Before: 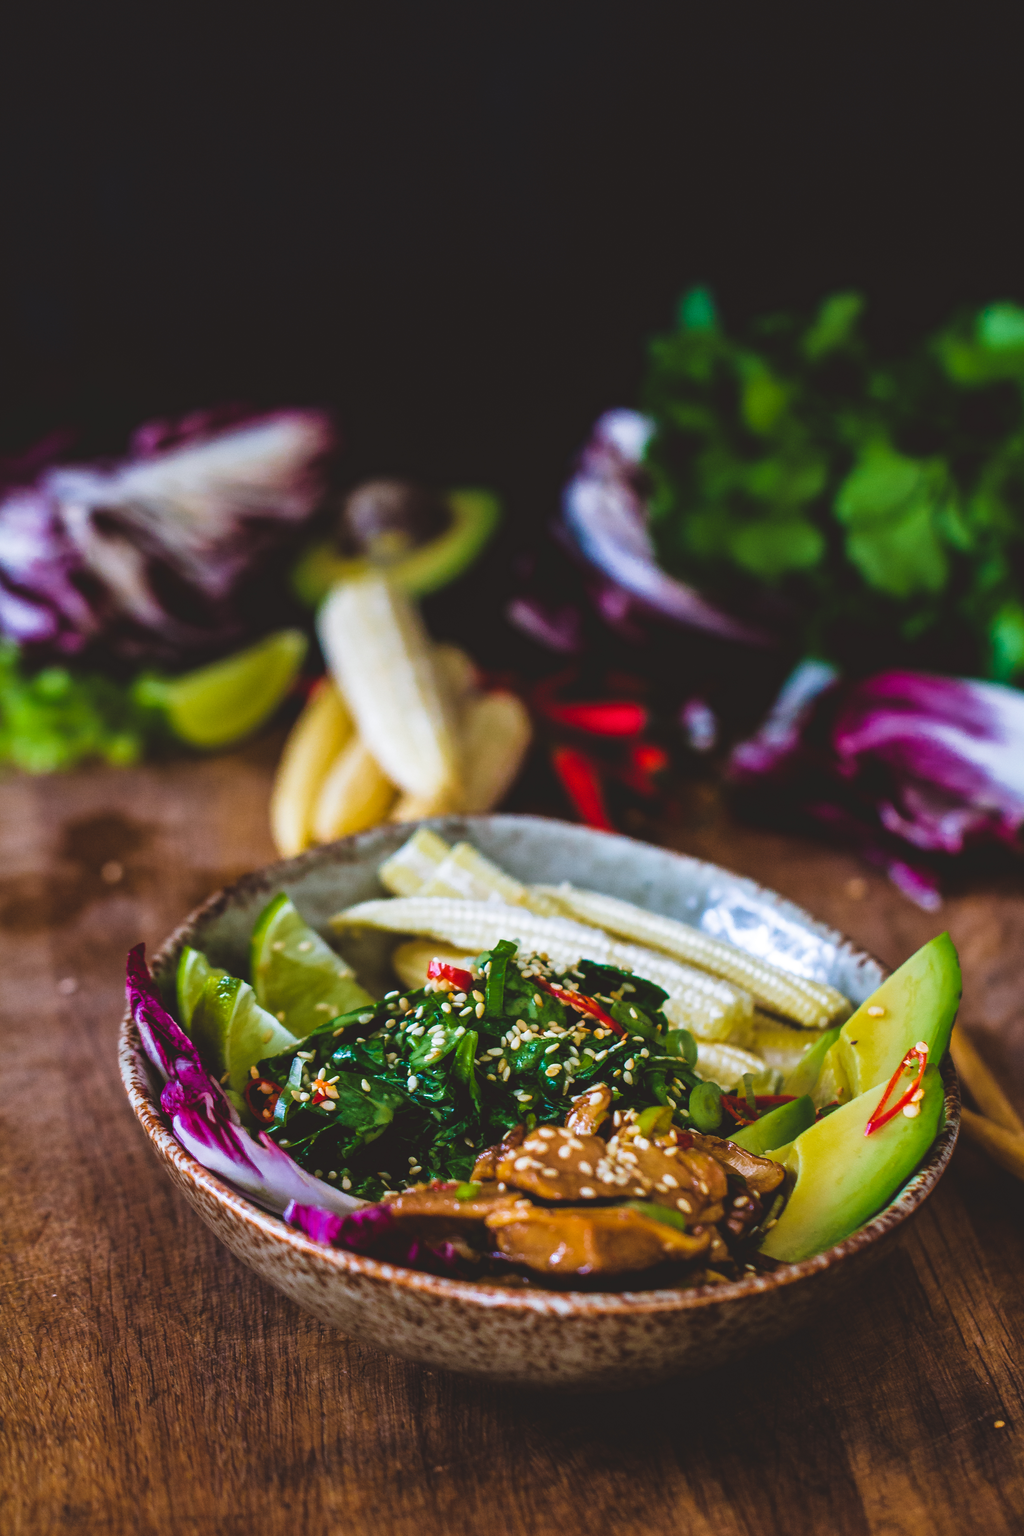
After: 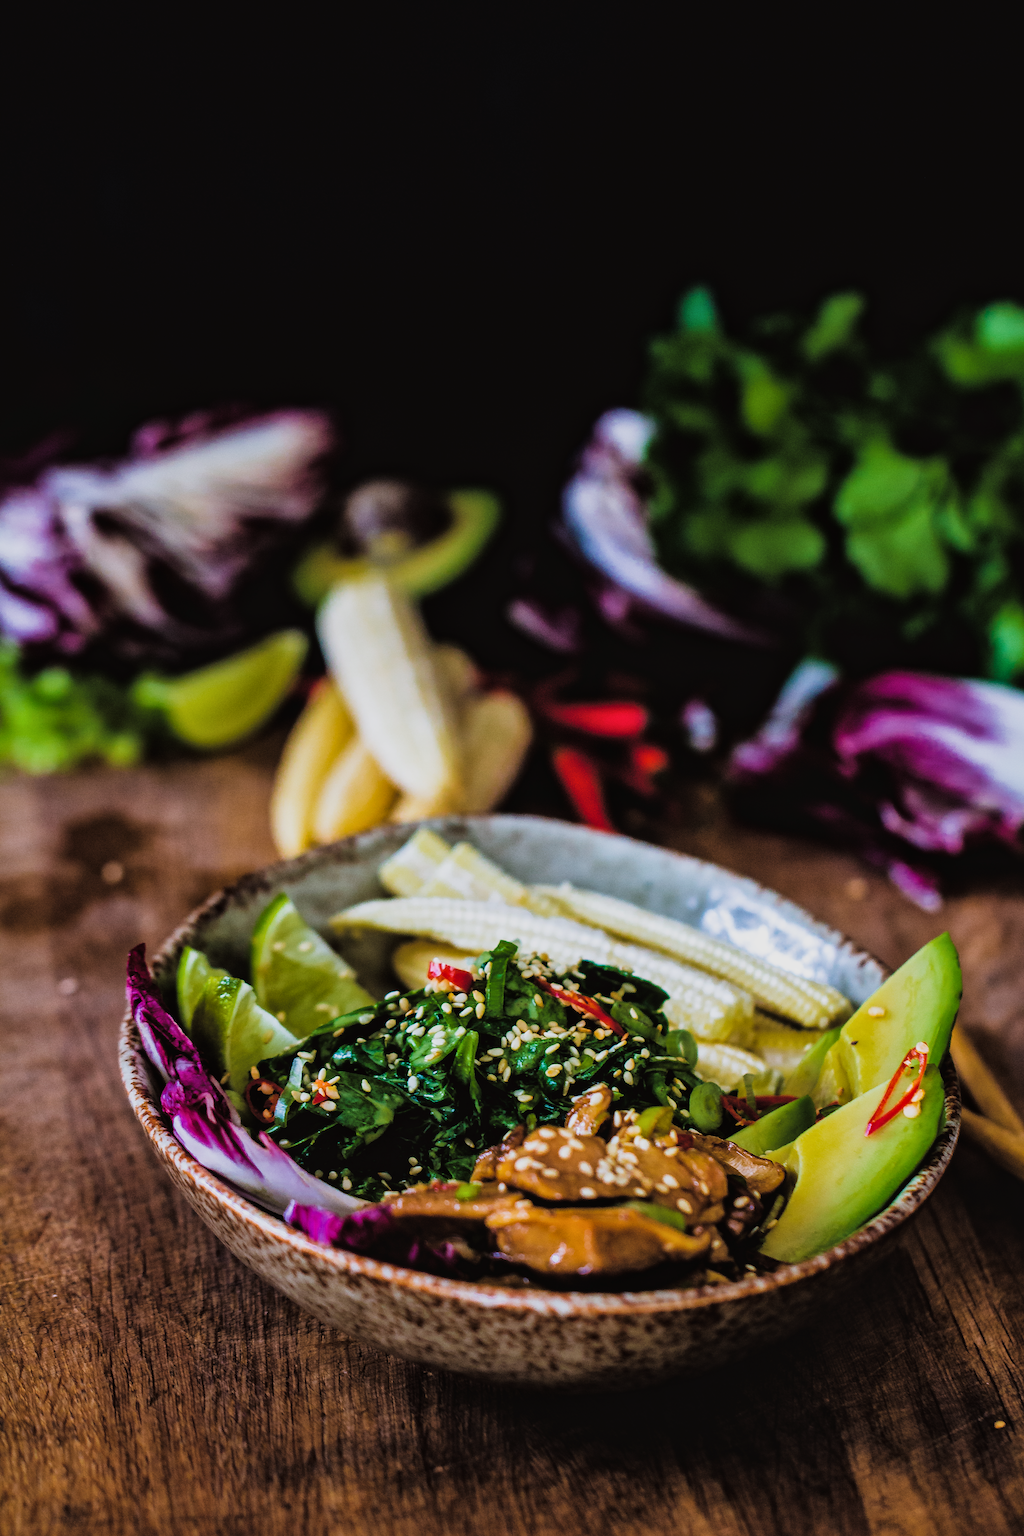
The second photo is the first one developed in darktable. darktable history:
local contrast: mode bilateral grid, contrast 19, coarseness 50, detail 119%, midtone range 0.2
filmic rgb: black relative exposure -7.74 EV, white relative exposure 4.4 EV, threshold 2.95 EV, hardness 3.76, latitude 49.44%, contrast 1.101, contrast in shadows safe, enable highlight reconstruction true
